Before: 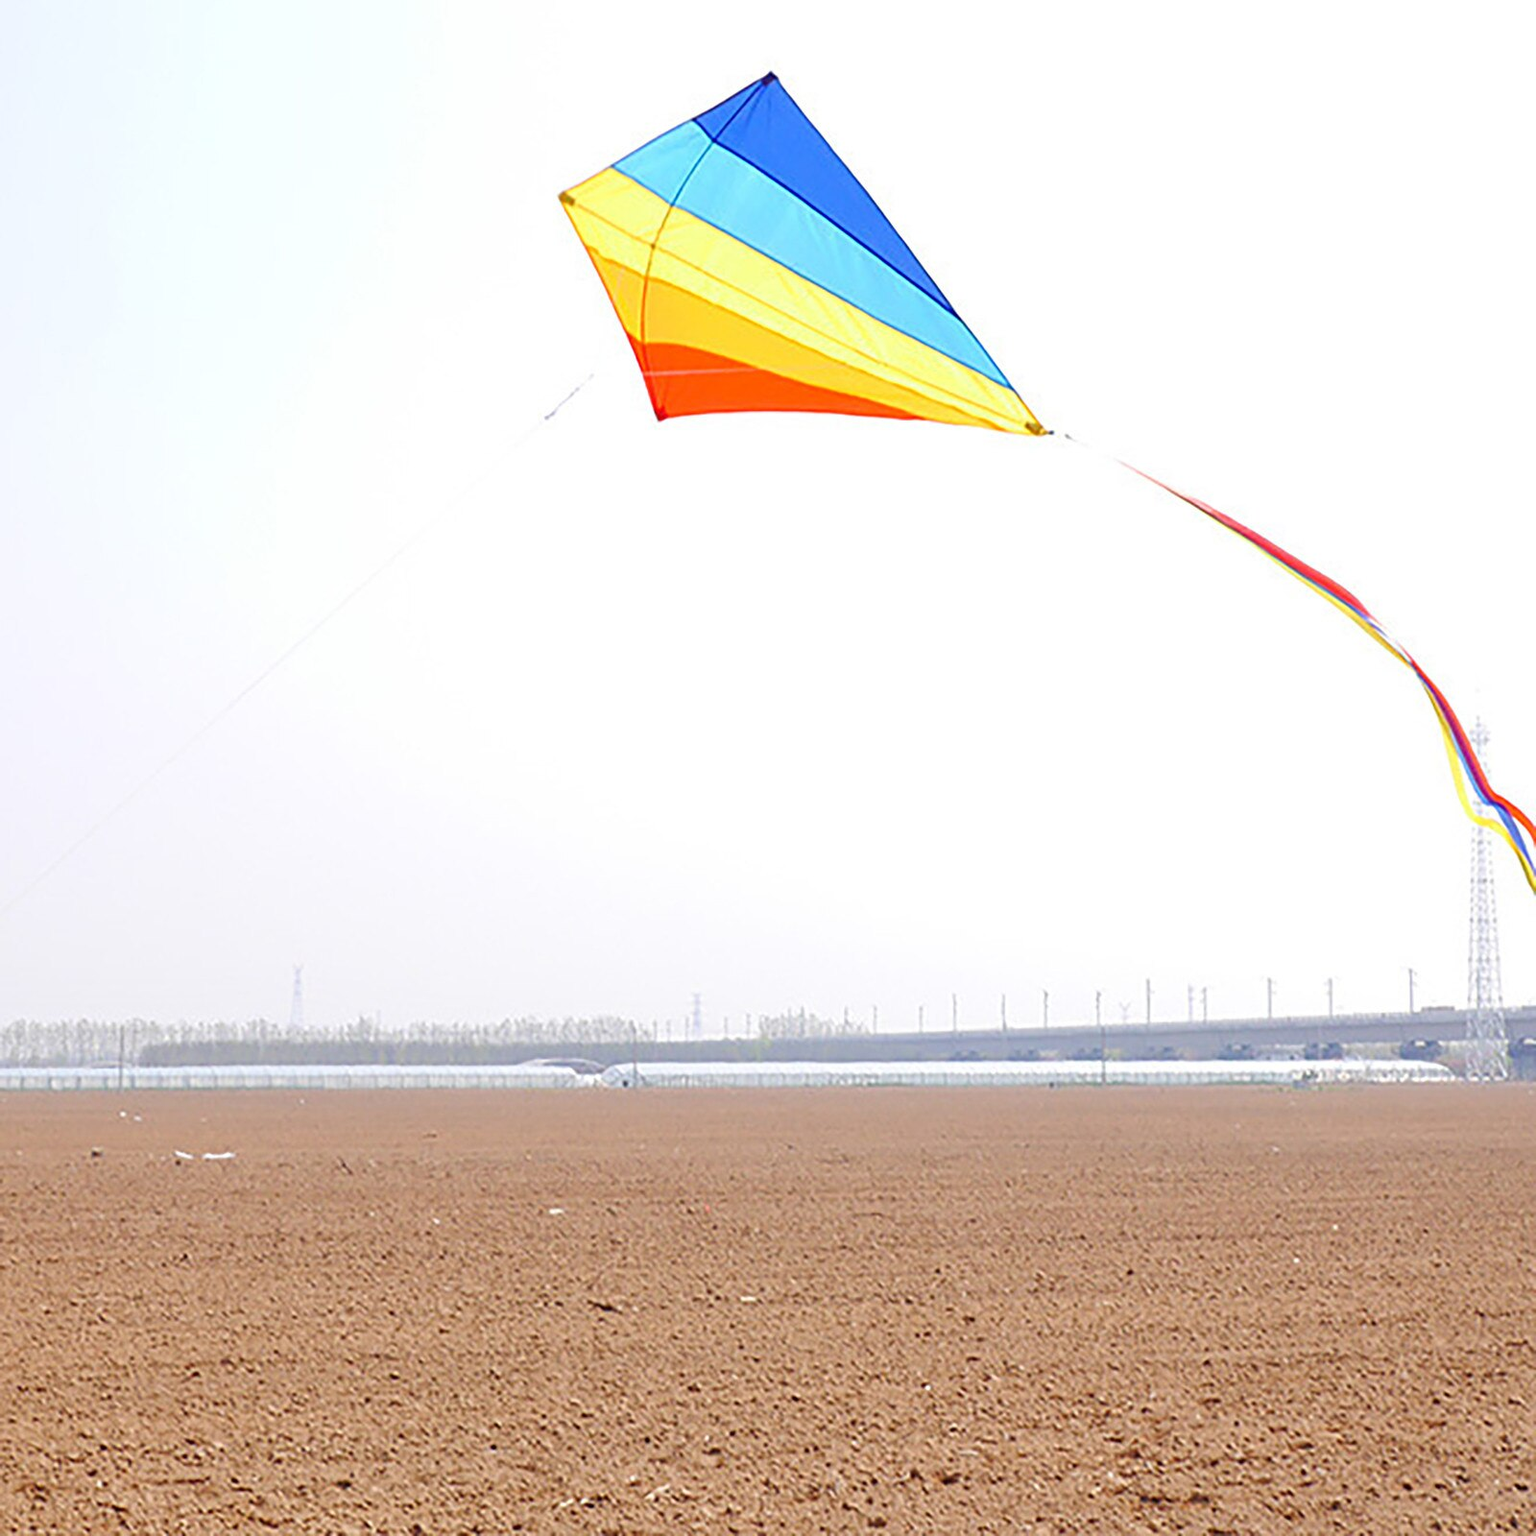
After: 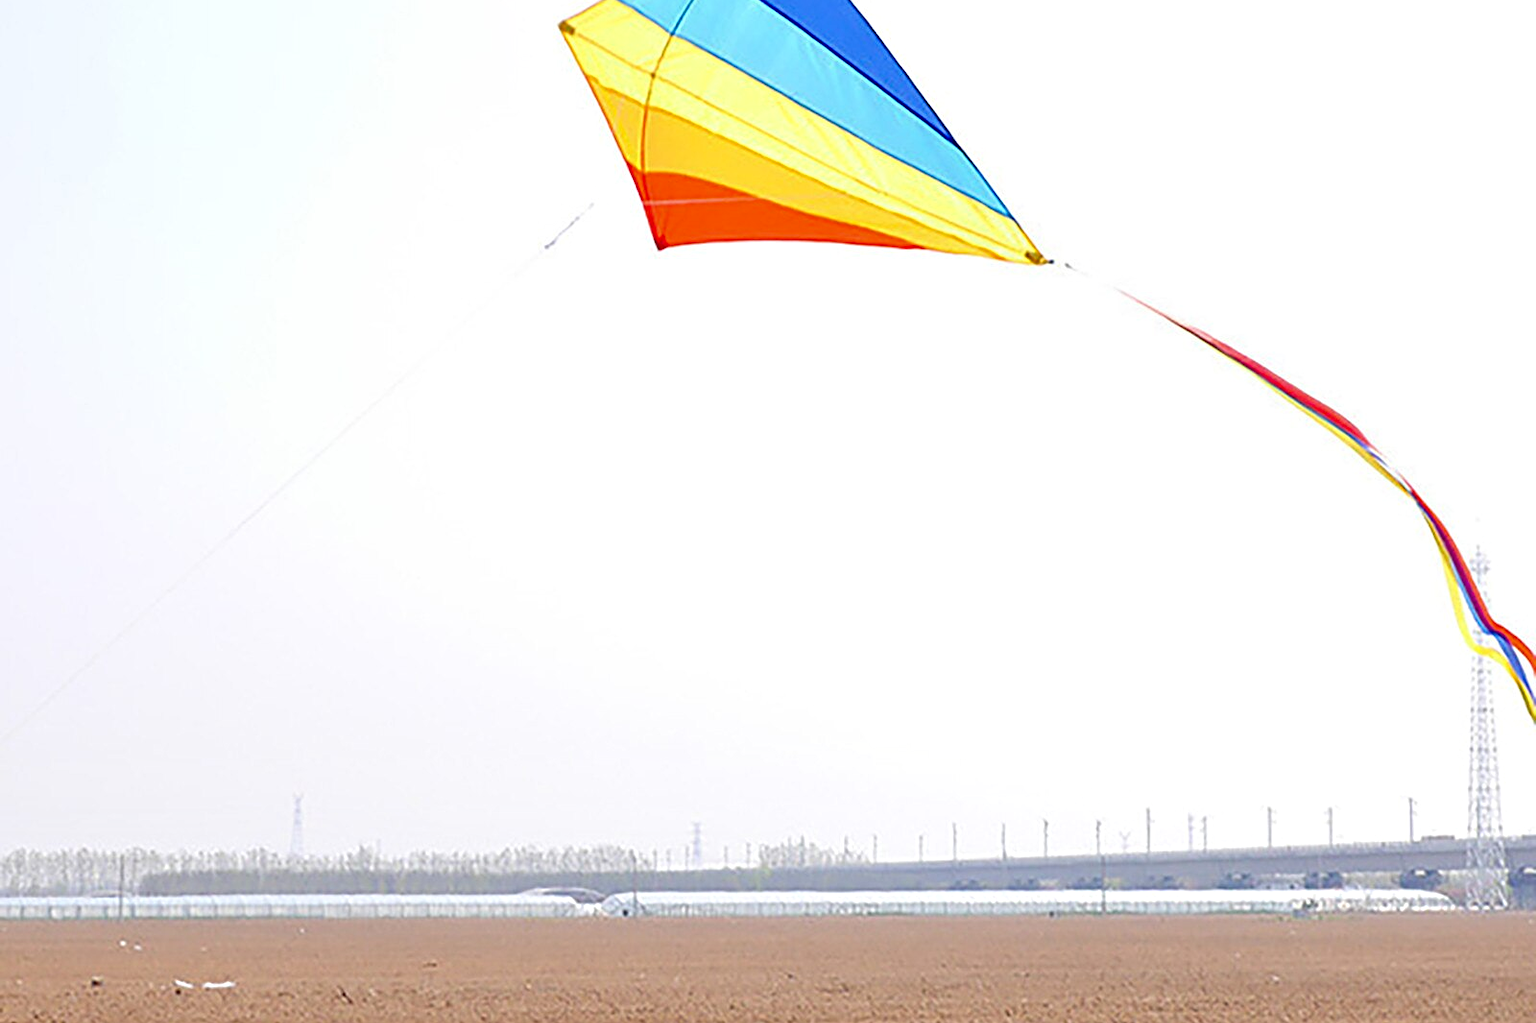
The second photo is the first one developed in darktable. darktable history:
crop: top 11.166%, bottom 22.168%
contrast equalizer: octaves 7, y [[0.6 ×6], [0.55 ×6], [0 ×6], [0 ×6], [0 ×6]], mix 0.29
sharpen: amount 0.2
